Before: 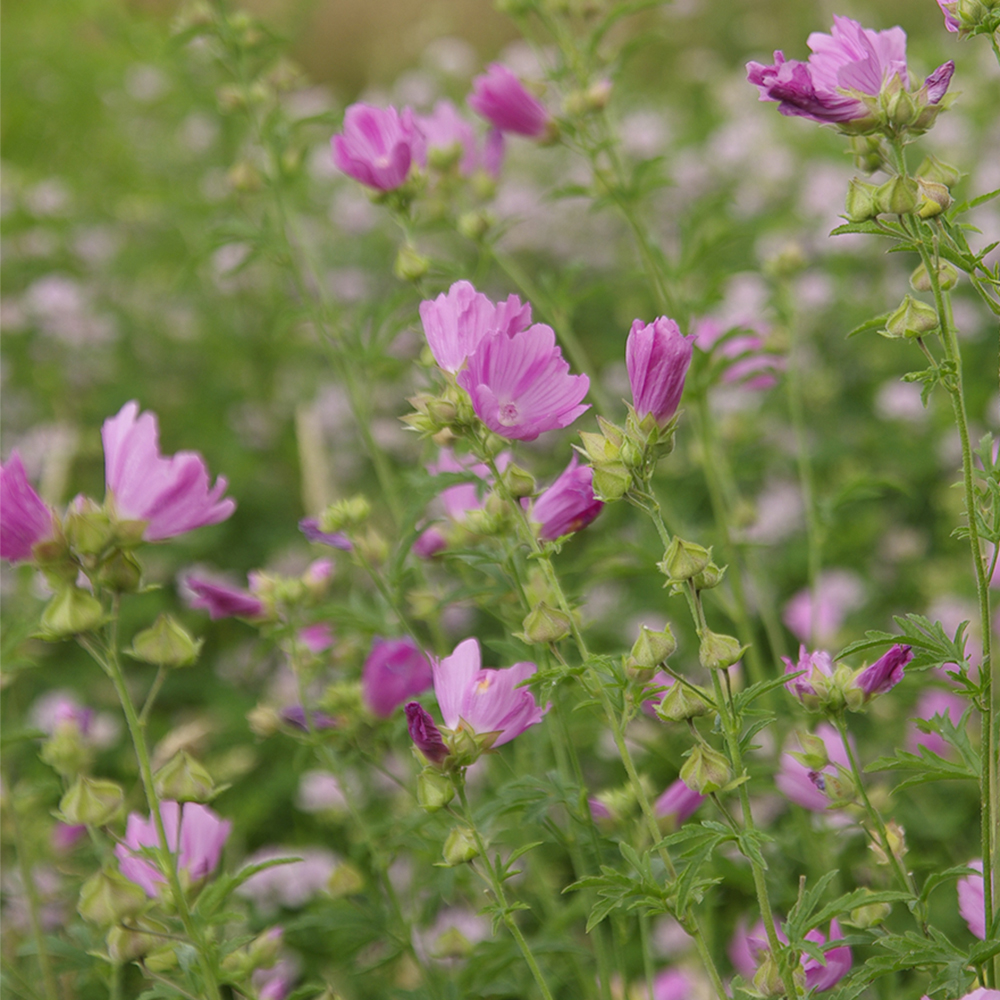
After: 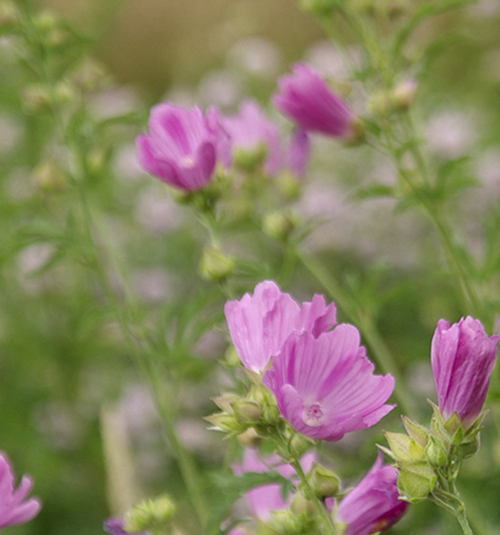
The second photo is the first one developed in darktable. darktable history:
crop: left 19.556%, right 30.401%, bottom 46.458%
local contrast: on, module defaults
